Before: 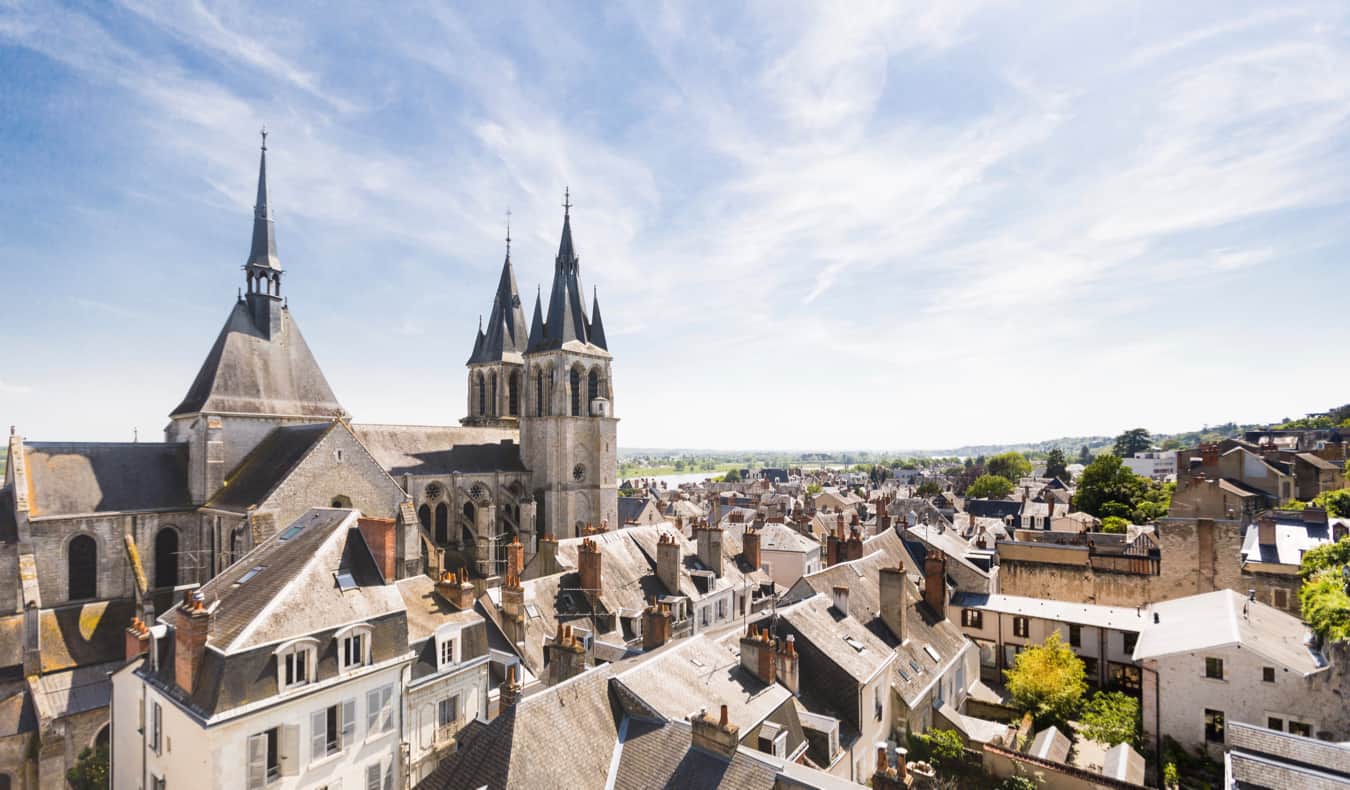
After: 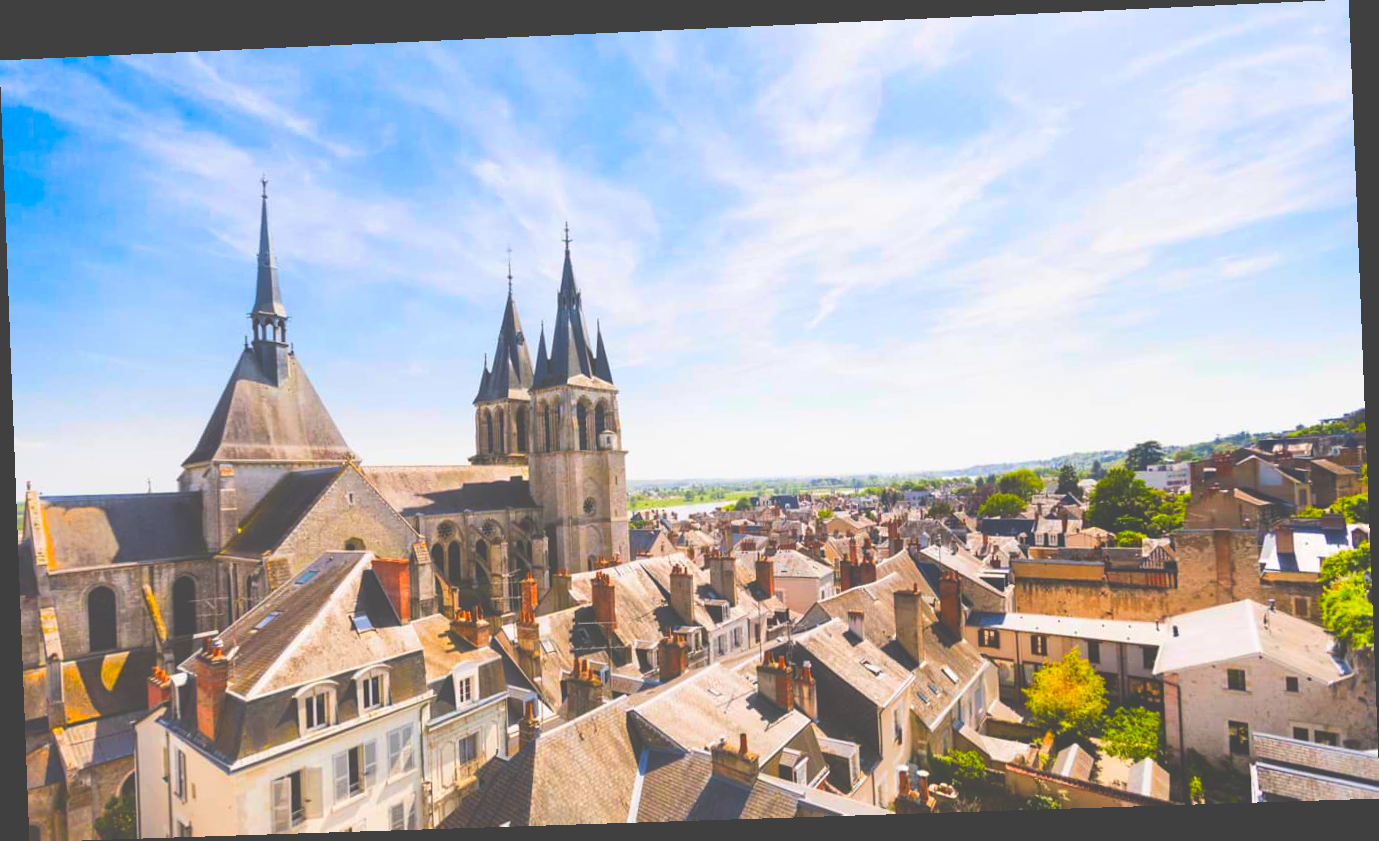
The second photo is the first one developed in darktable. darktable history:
color correction: saturation 1.8
contrast brightness saturation: contrast 0.09, saturation 0.28
exposure: black level correction -0.062, exposure -0.05 EV, compensate highlight preservation false
rotate and perspective: rotation -2.22°, lens shift (horizontal) -0.022, automatic cropping off
